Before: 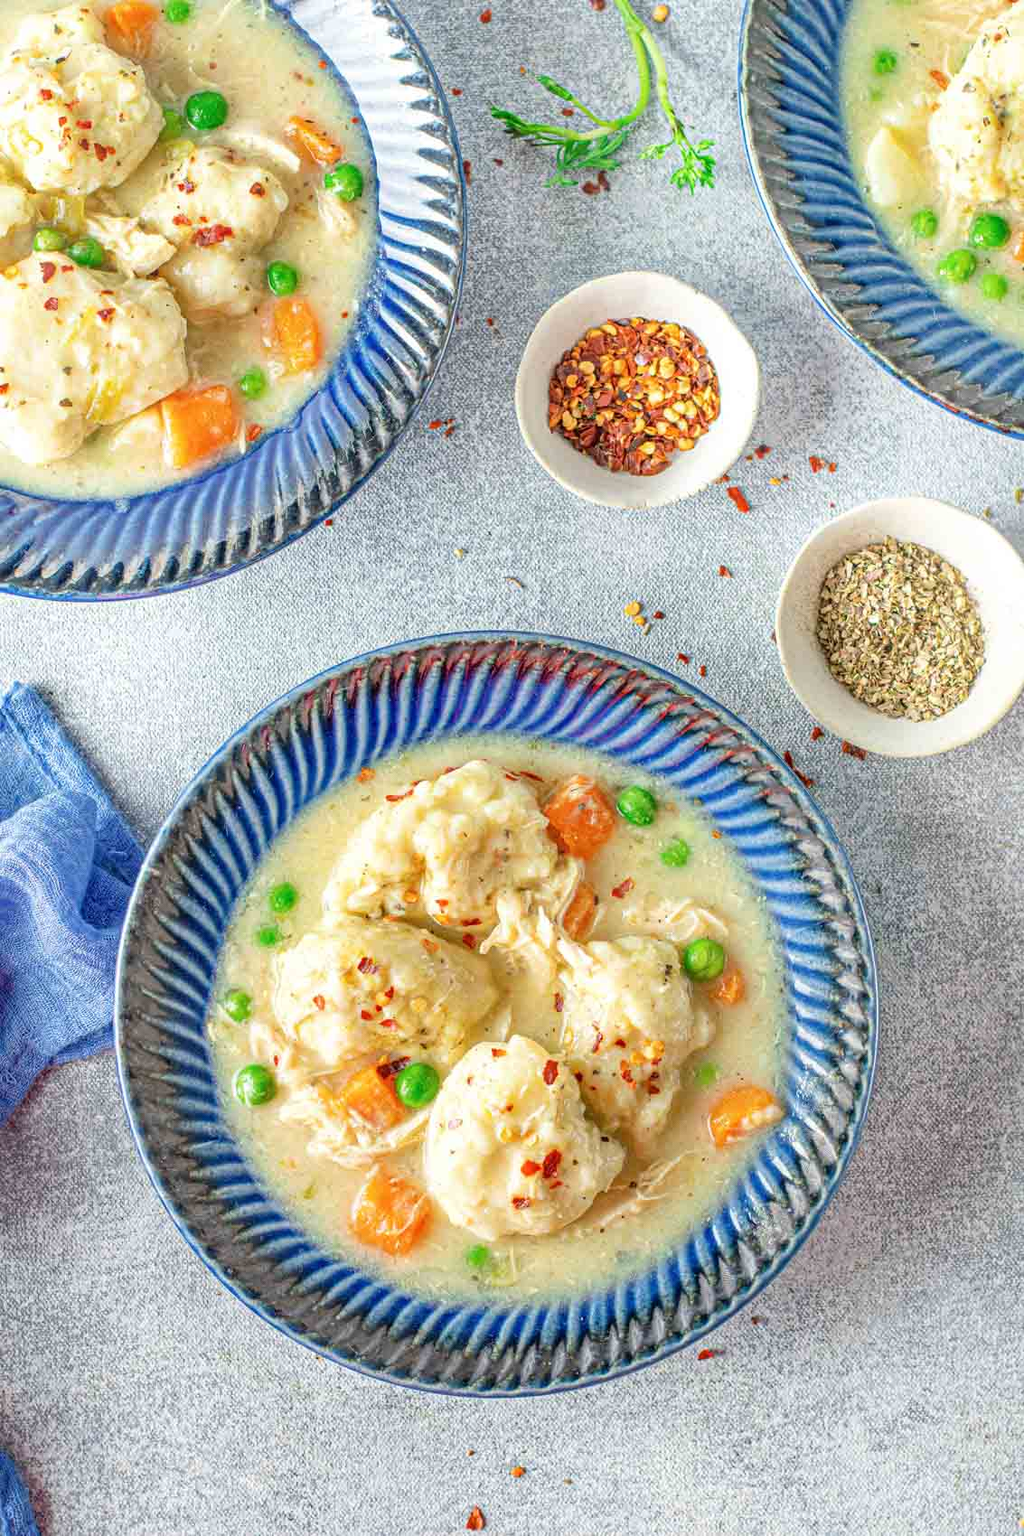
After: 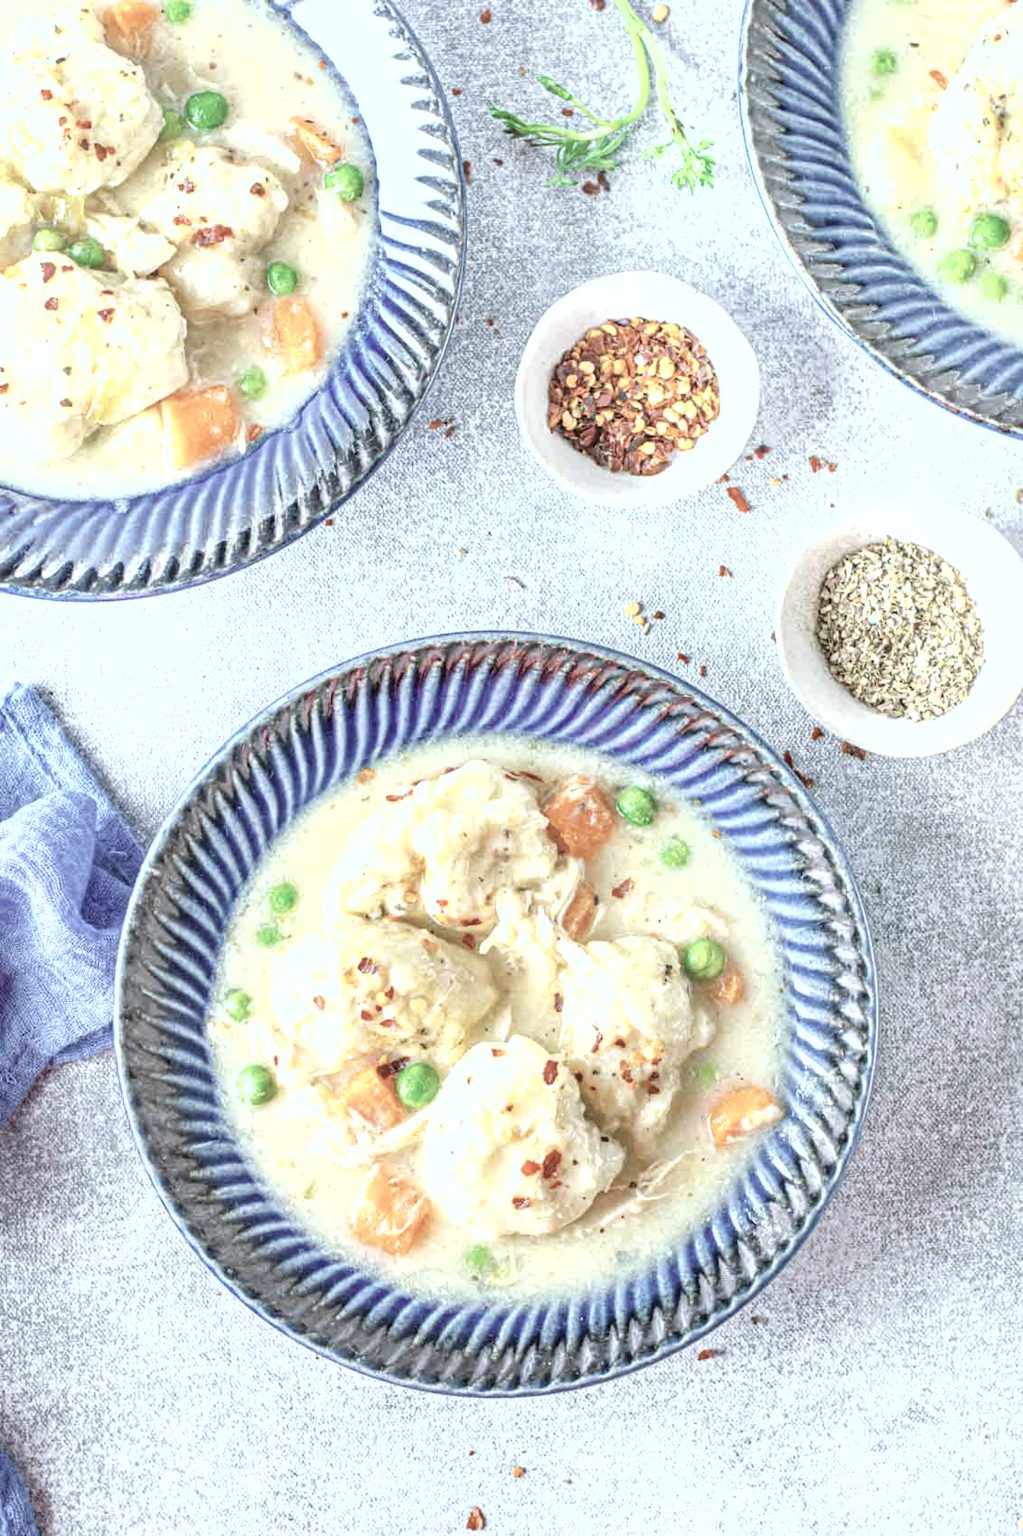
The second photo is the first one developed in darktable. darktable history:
white balance: red 0.924, blue 1.095
color correction: saturation 0.5
lowpass: radius 0.5, unbound 0
exposure: exposure 0.766 EV, compensate highlight preservation false
